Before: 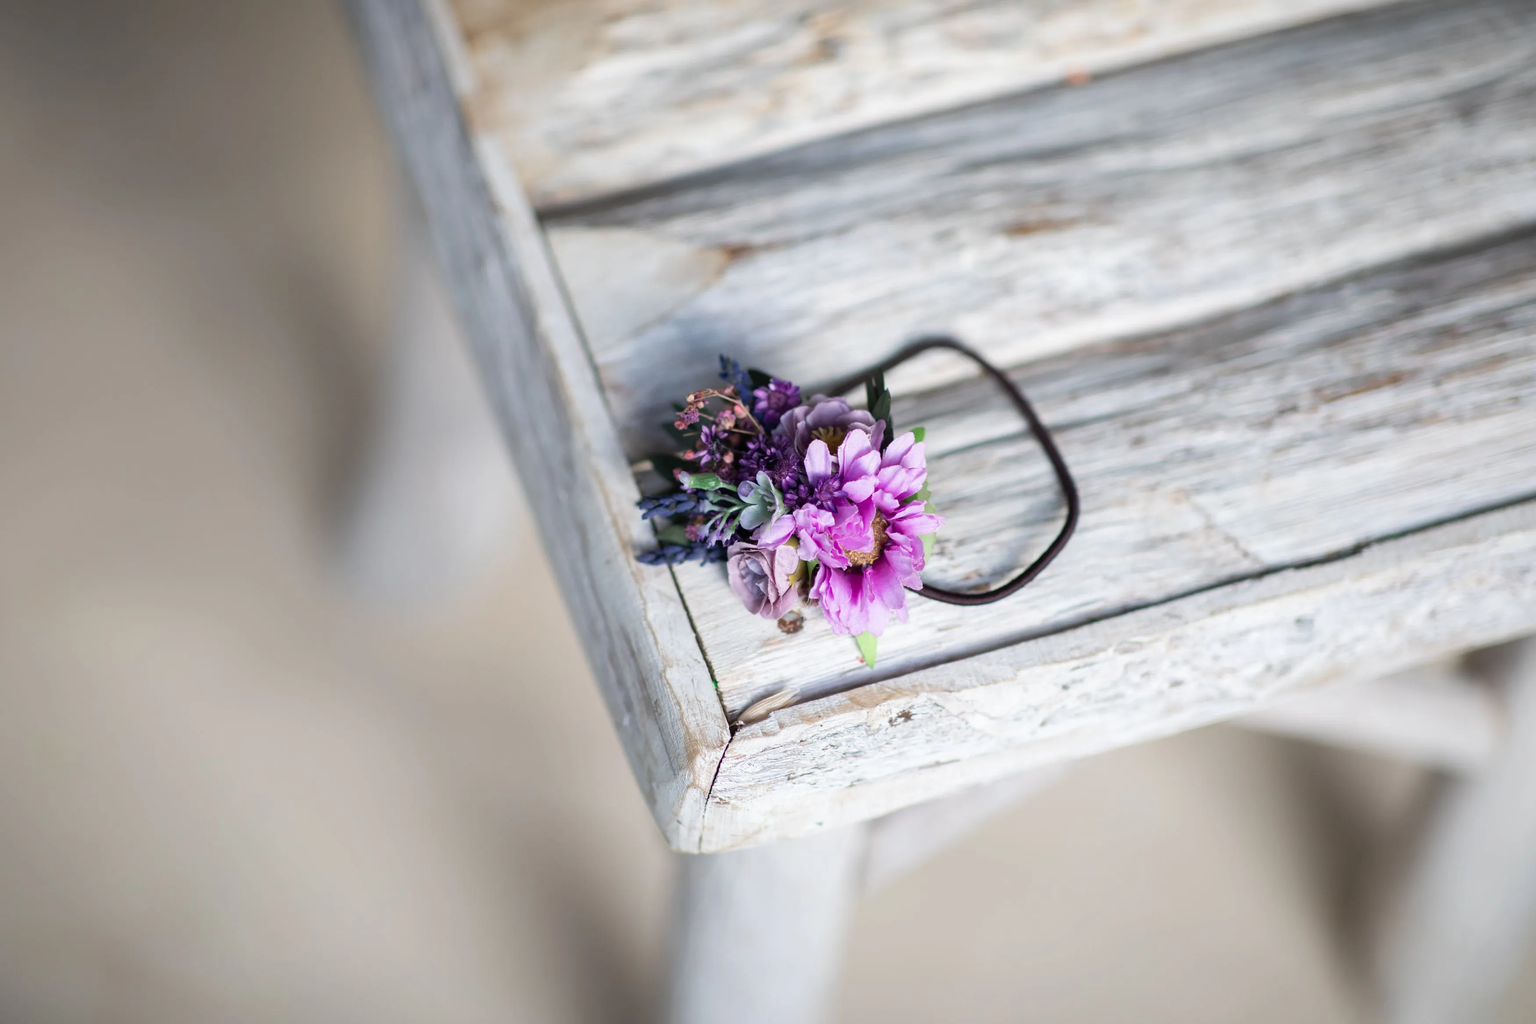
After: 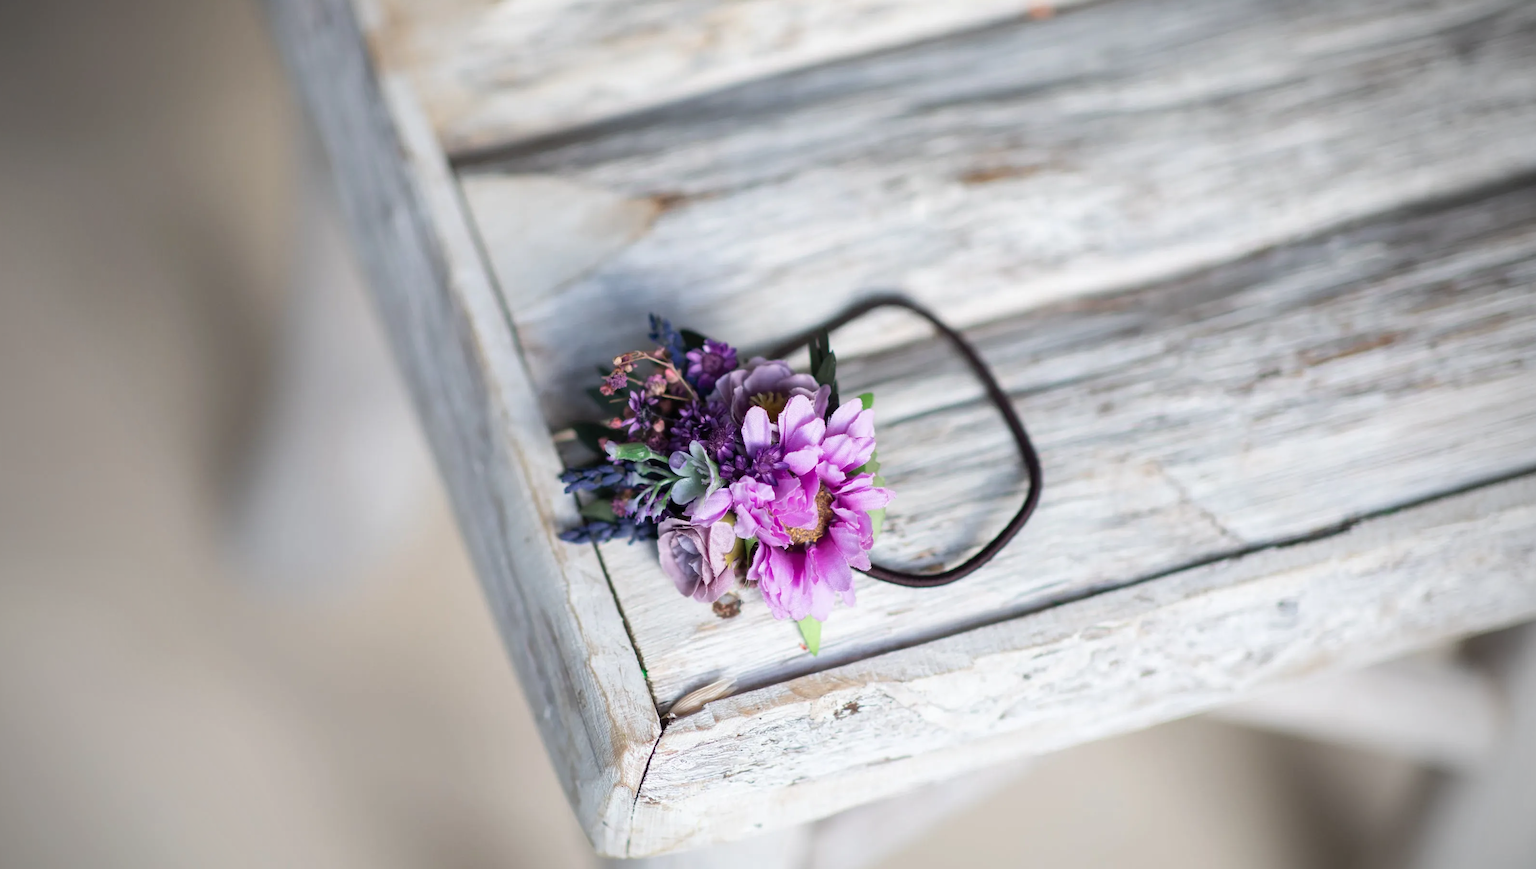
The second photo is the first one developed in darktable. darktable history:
vignetting: on, module defaults
crop: left 8.155%, top 6.611%, bottom 15.385%
